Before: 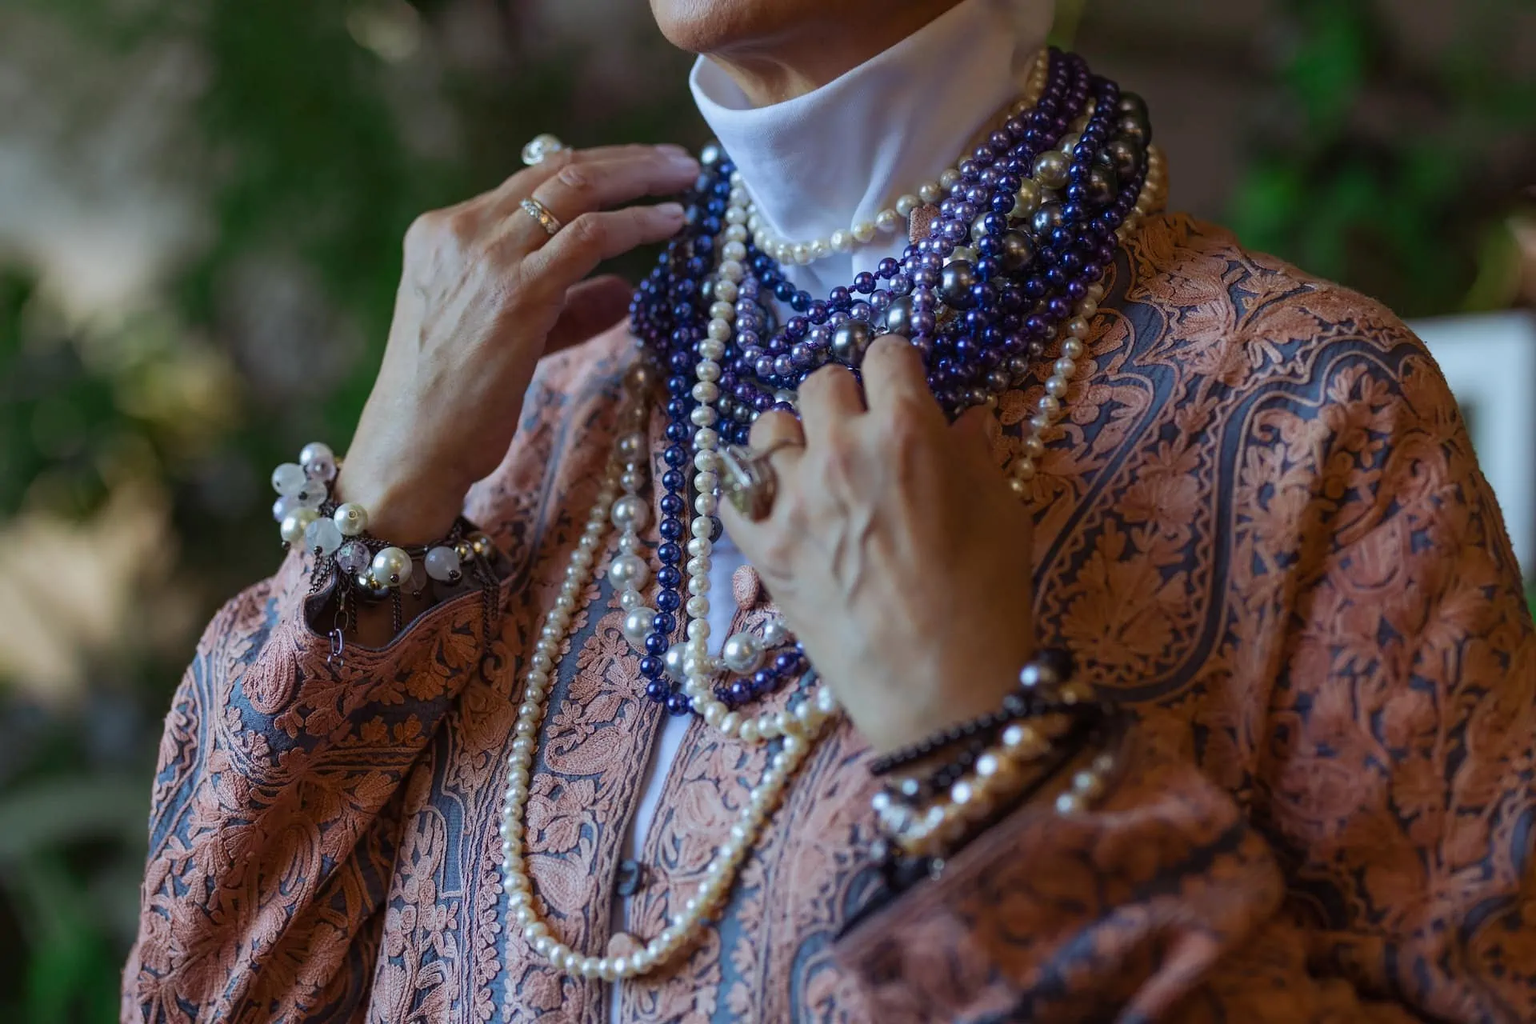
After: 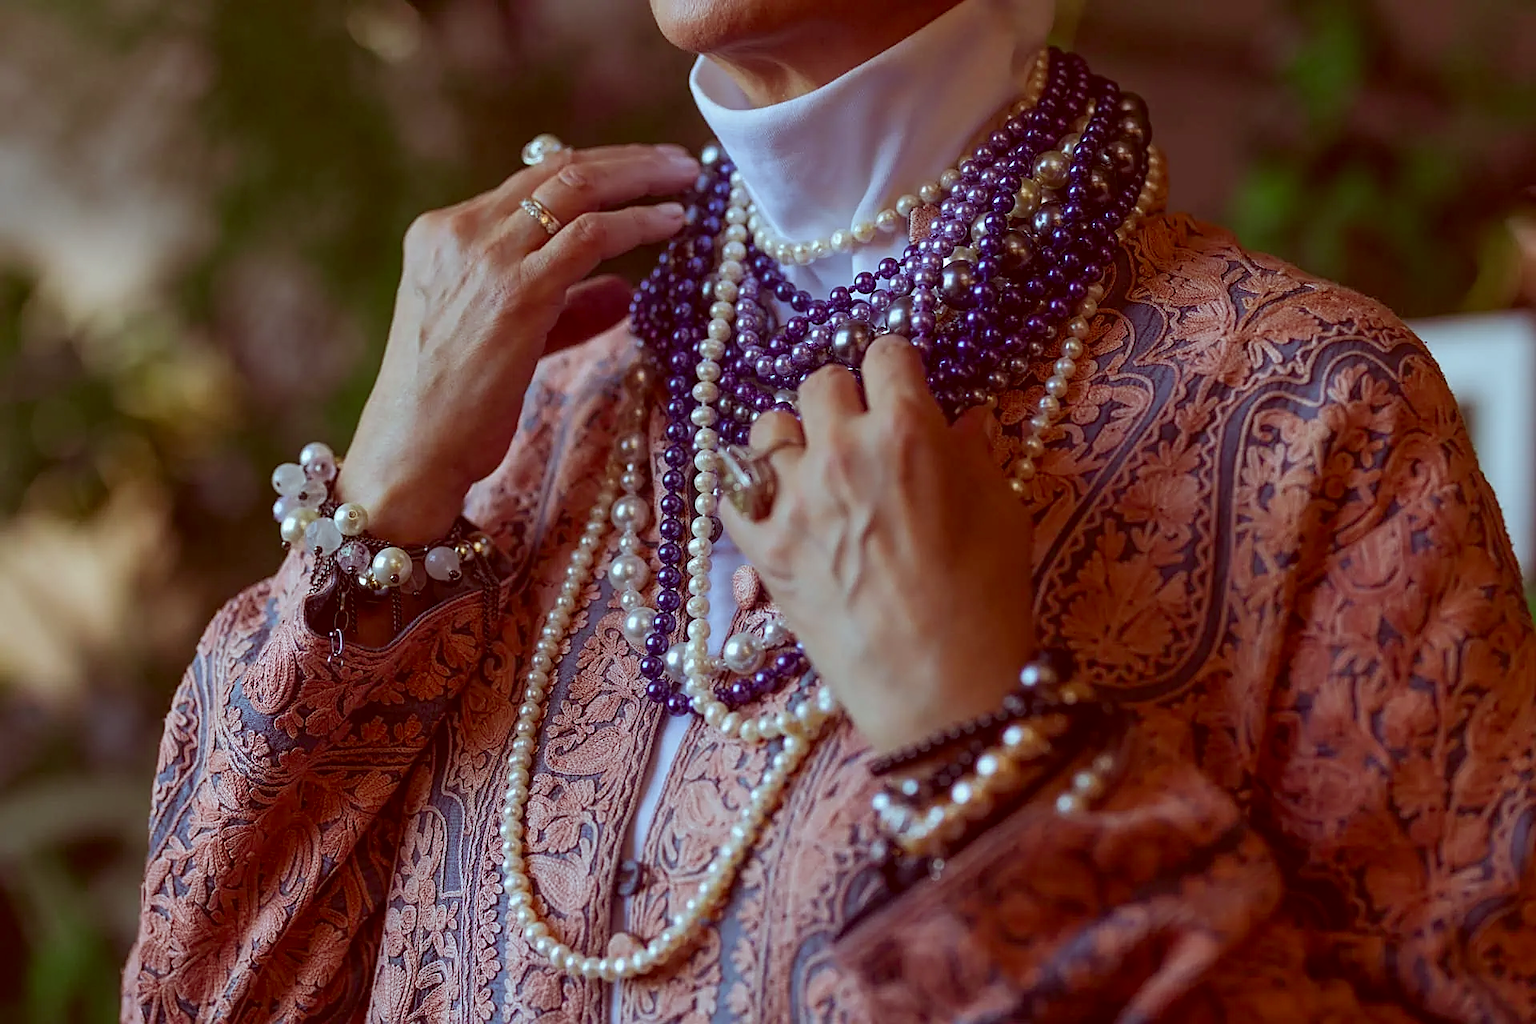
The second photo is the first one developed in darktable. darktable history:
sharpen: on, module defaults
color correction: highlights a* -7.23, highlights b* -0.161, shadows a* 20.08, shadows b* 11.73
